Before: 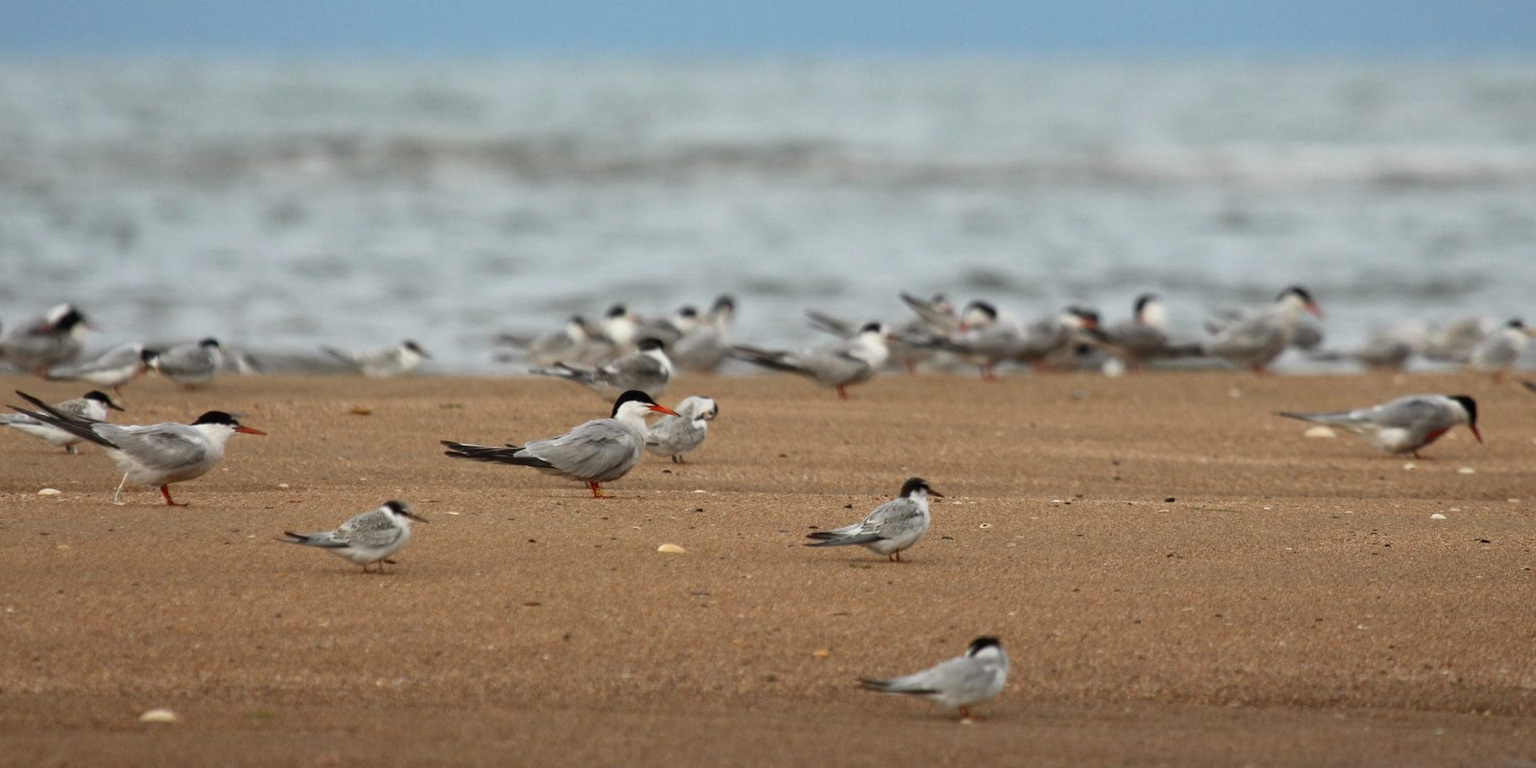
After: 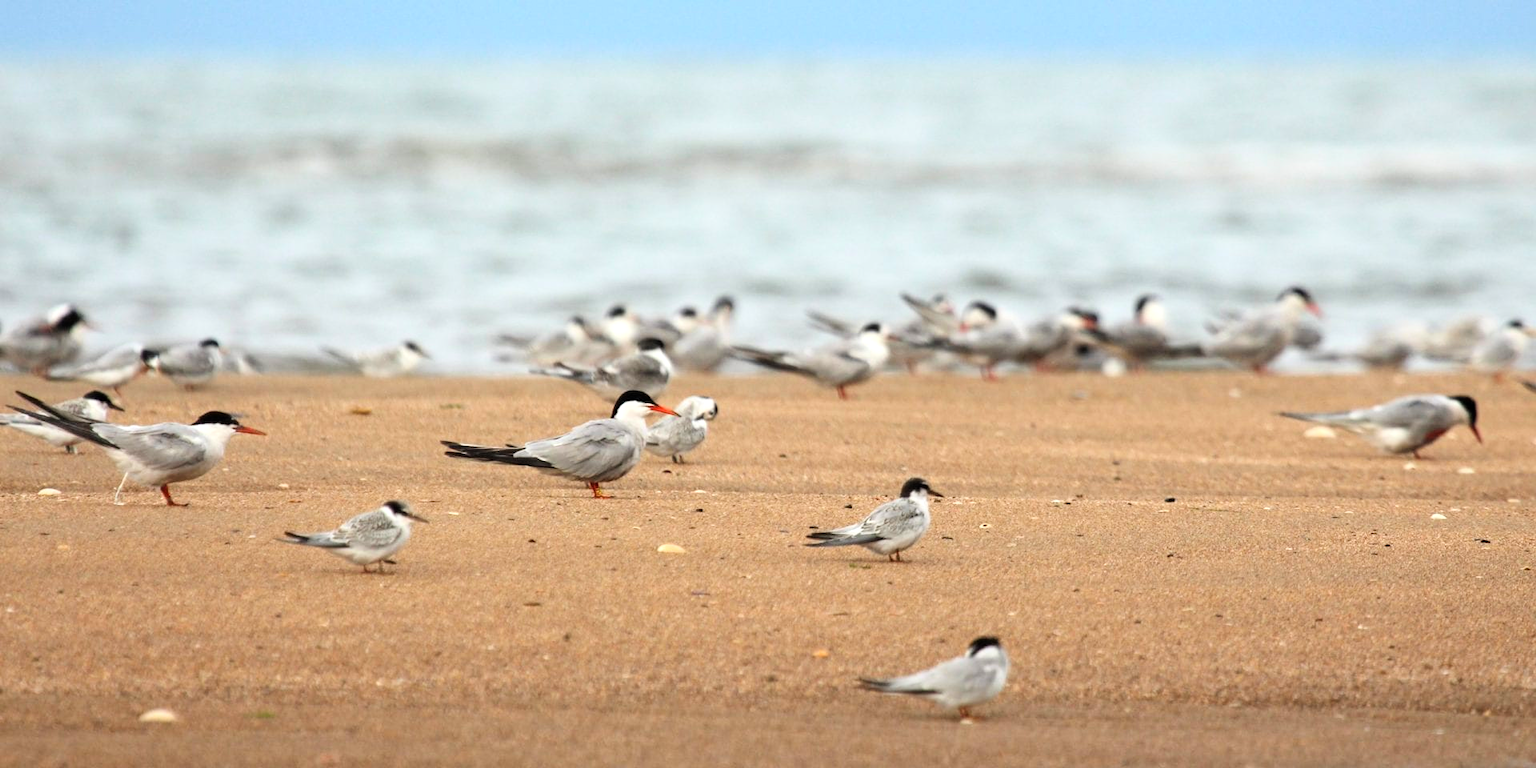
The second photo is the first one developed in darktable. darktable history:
exposure: exposure 0.61 EV, compensate highlight preservation false
tone equalizer: on, module defaults
tone curve: curves: ch0 [(0, 0) (0.004, 0.001) (0.133, 0.112) (0.325, 0.362) (0.832, 0.893) (1, 1)], color space Lab, linked channels, preserve colors none
